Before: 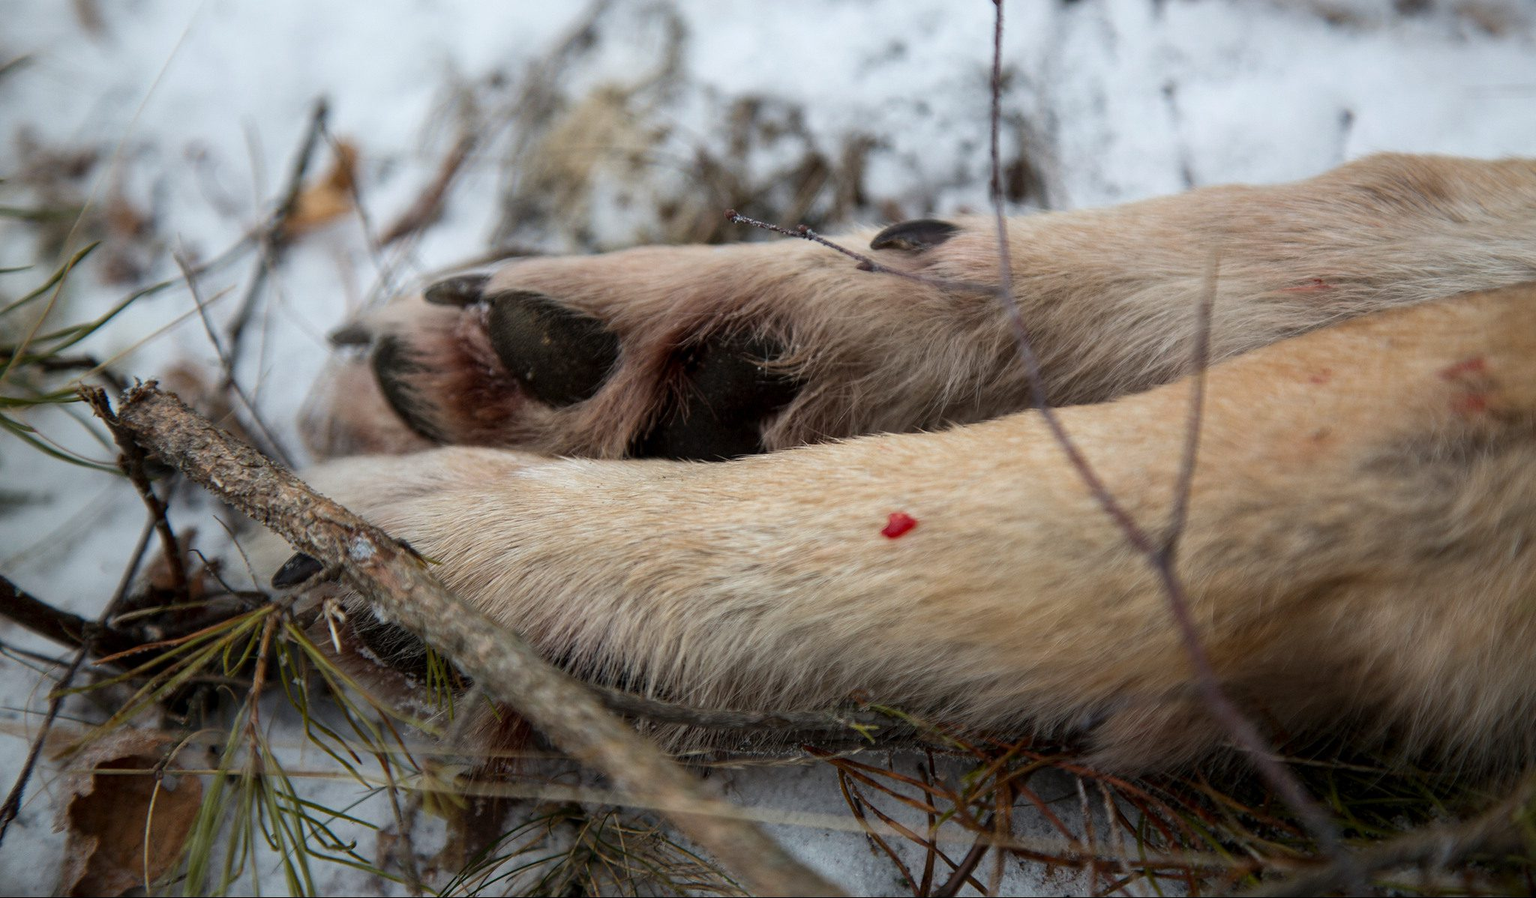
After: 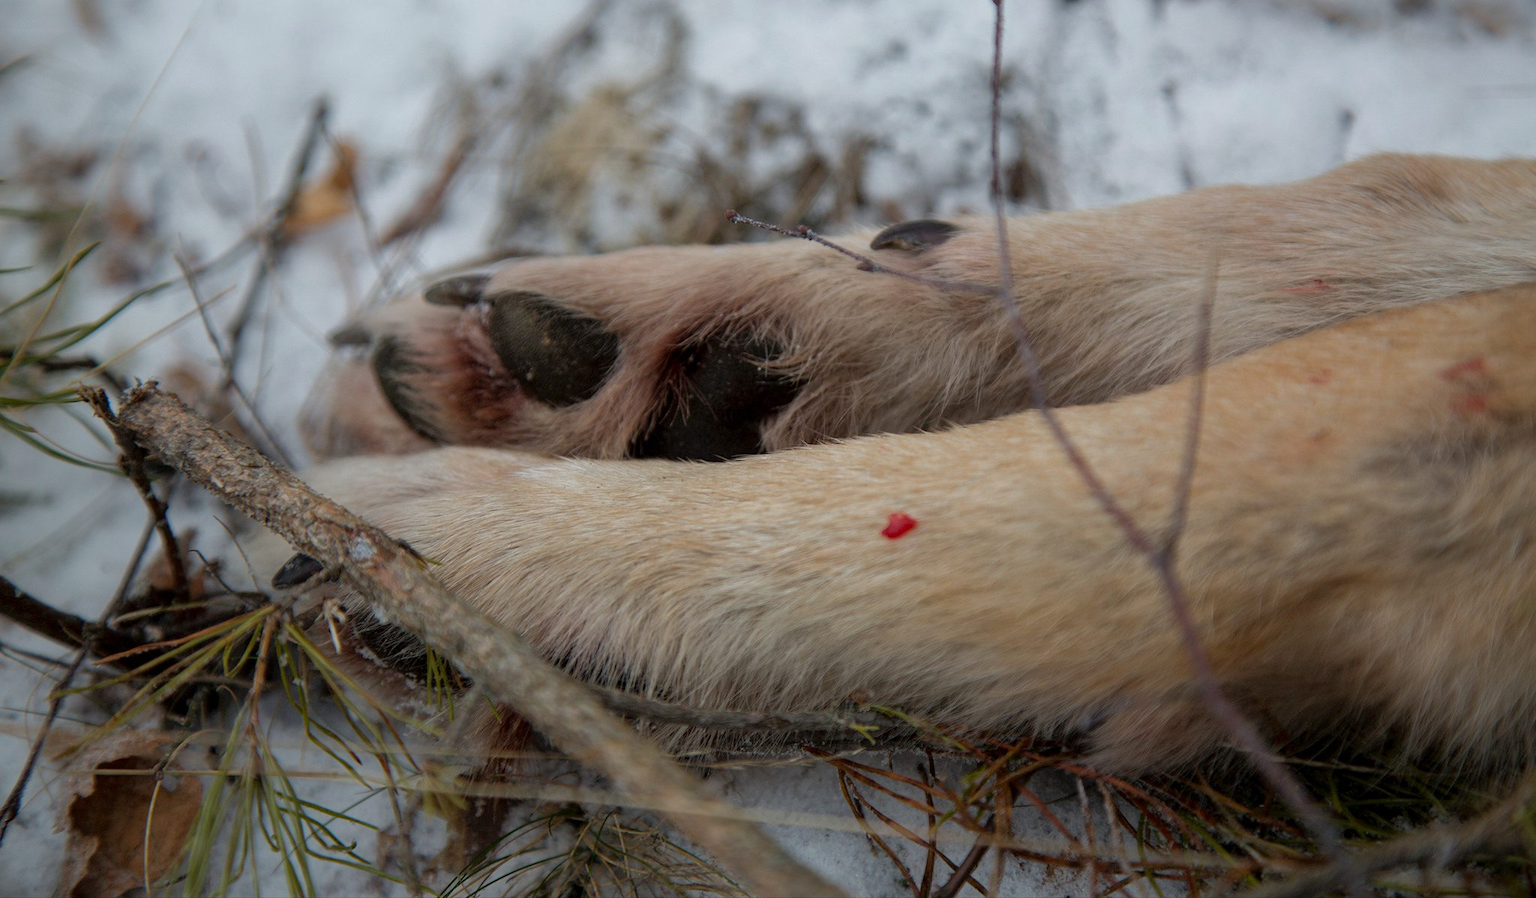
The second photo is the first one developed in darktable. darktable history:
tone equalizer: -8 EV 0.238 EV, -7 EV 0.427 EV, -6 EV 0.424 EV, -5 EV 0.215 EV, -3 EV -0.261 EV, -2 EV -0.437 EV, -1 EV -0.395 EV, +0 EV -0.248 EV, edges refinement/feathering 500, mask exposure compensation -1.57 EV, preserve details no
